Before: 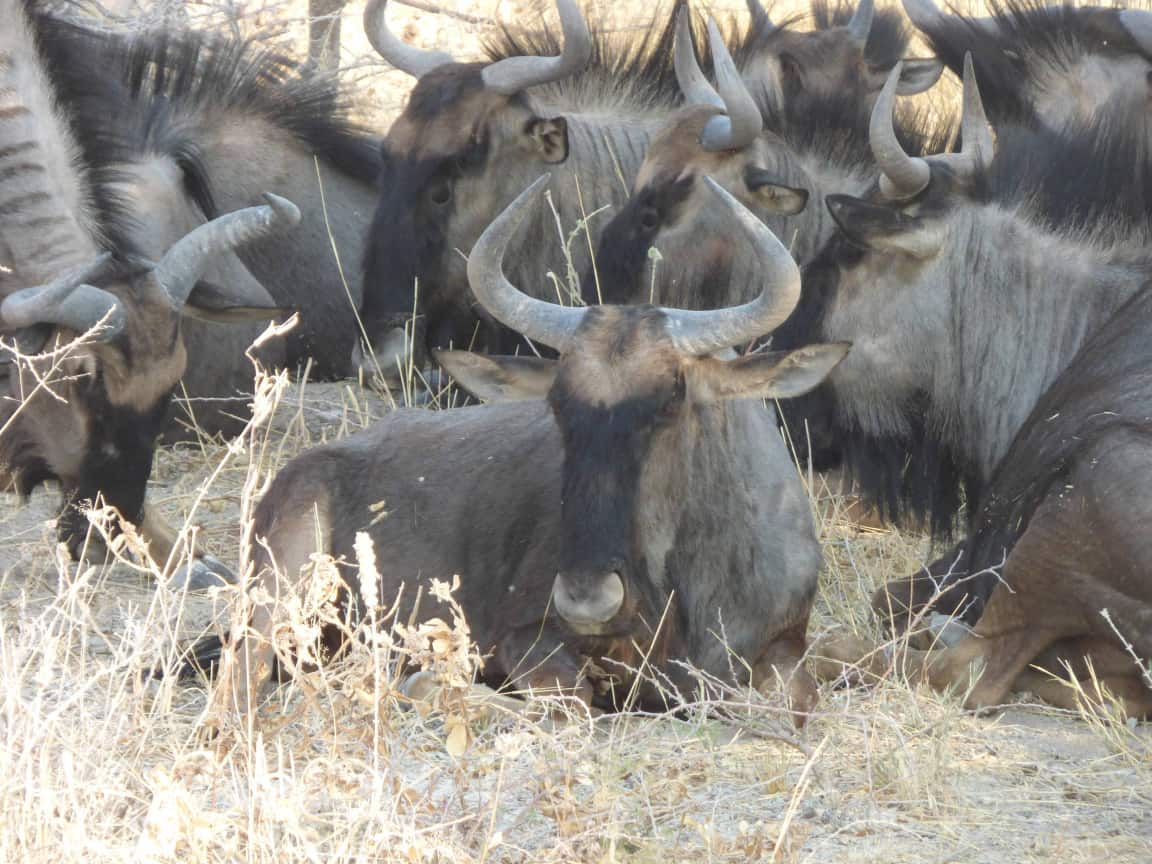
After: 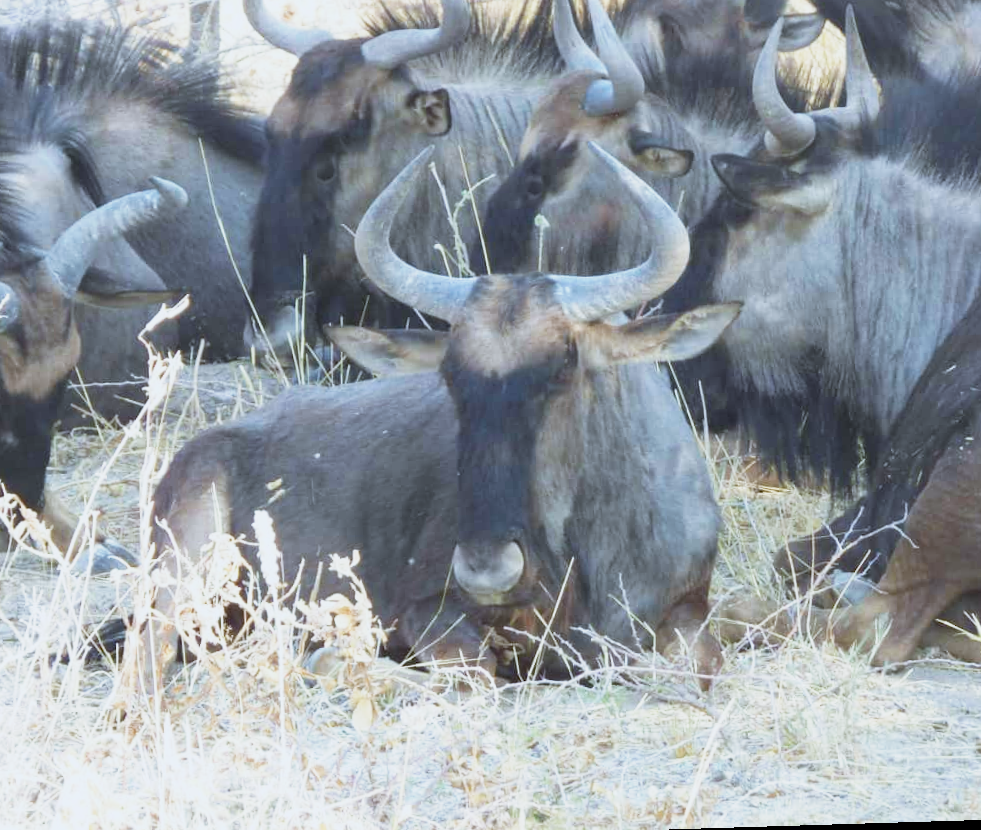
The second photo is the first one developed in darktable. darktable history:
white balance: red 0.924, blue 1.095
crop: left 9.807%, top 6.259%, right 7.334%, bottom 2.177%
color balance: output saturation 120%
rotate and perspective: rotation -2.22°, lens shift (horizontal) -0.022, automatic cropping off
base curve: curves: ch0 [(0, 0) (0.088, 0.125) (0.176, 0.251) (0.354, 0.501) (0.613, 0.749) (1, 0.877)], preserve colors none
